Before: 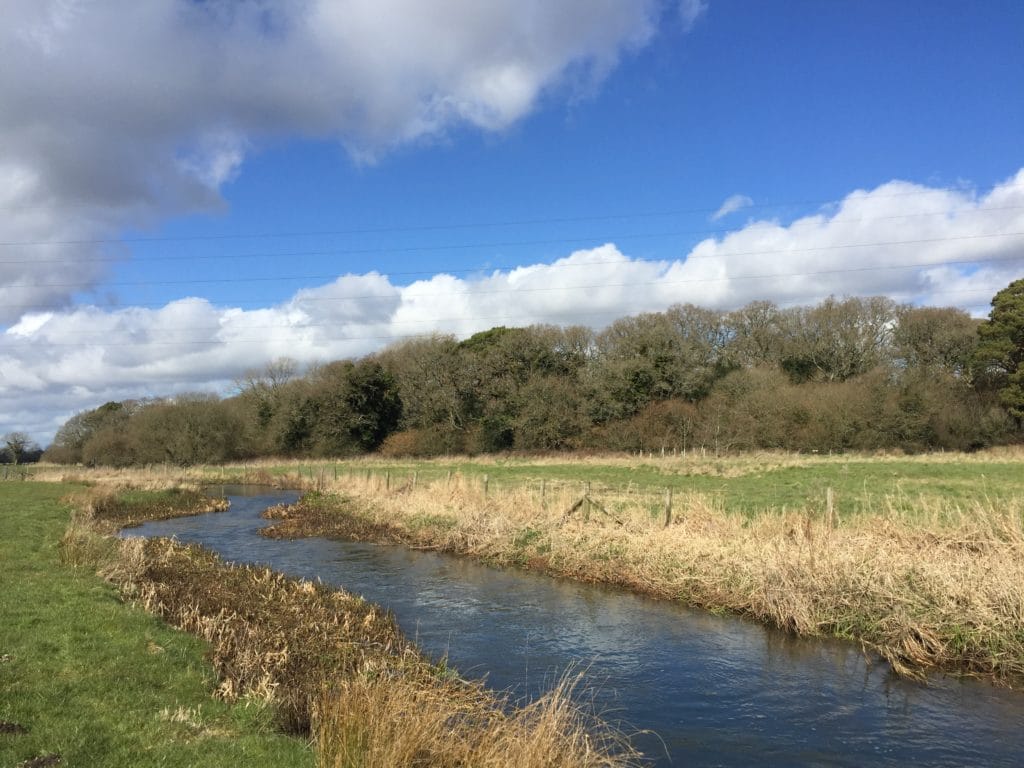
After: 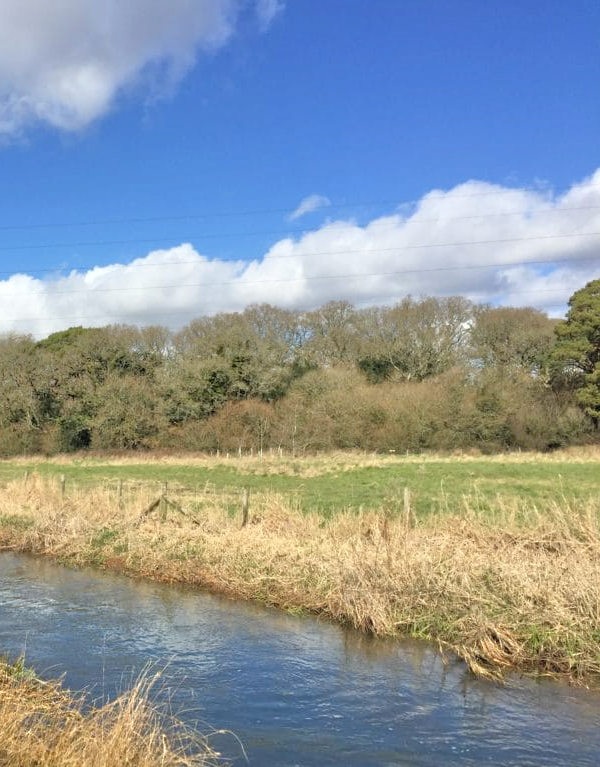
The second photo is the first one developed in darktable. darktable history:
tone equalizer: -7 EV 0.15 EV, -6 EV 0.6 EV, -5 EV 1.15 EV, -4 EV 1.33 EV, -3 EV 1.15 EV, -2 EV 0.6 EV, -1 EV 0.15 EV, mask exposure compensation -0.5 EV
crop: left 41.402%
